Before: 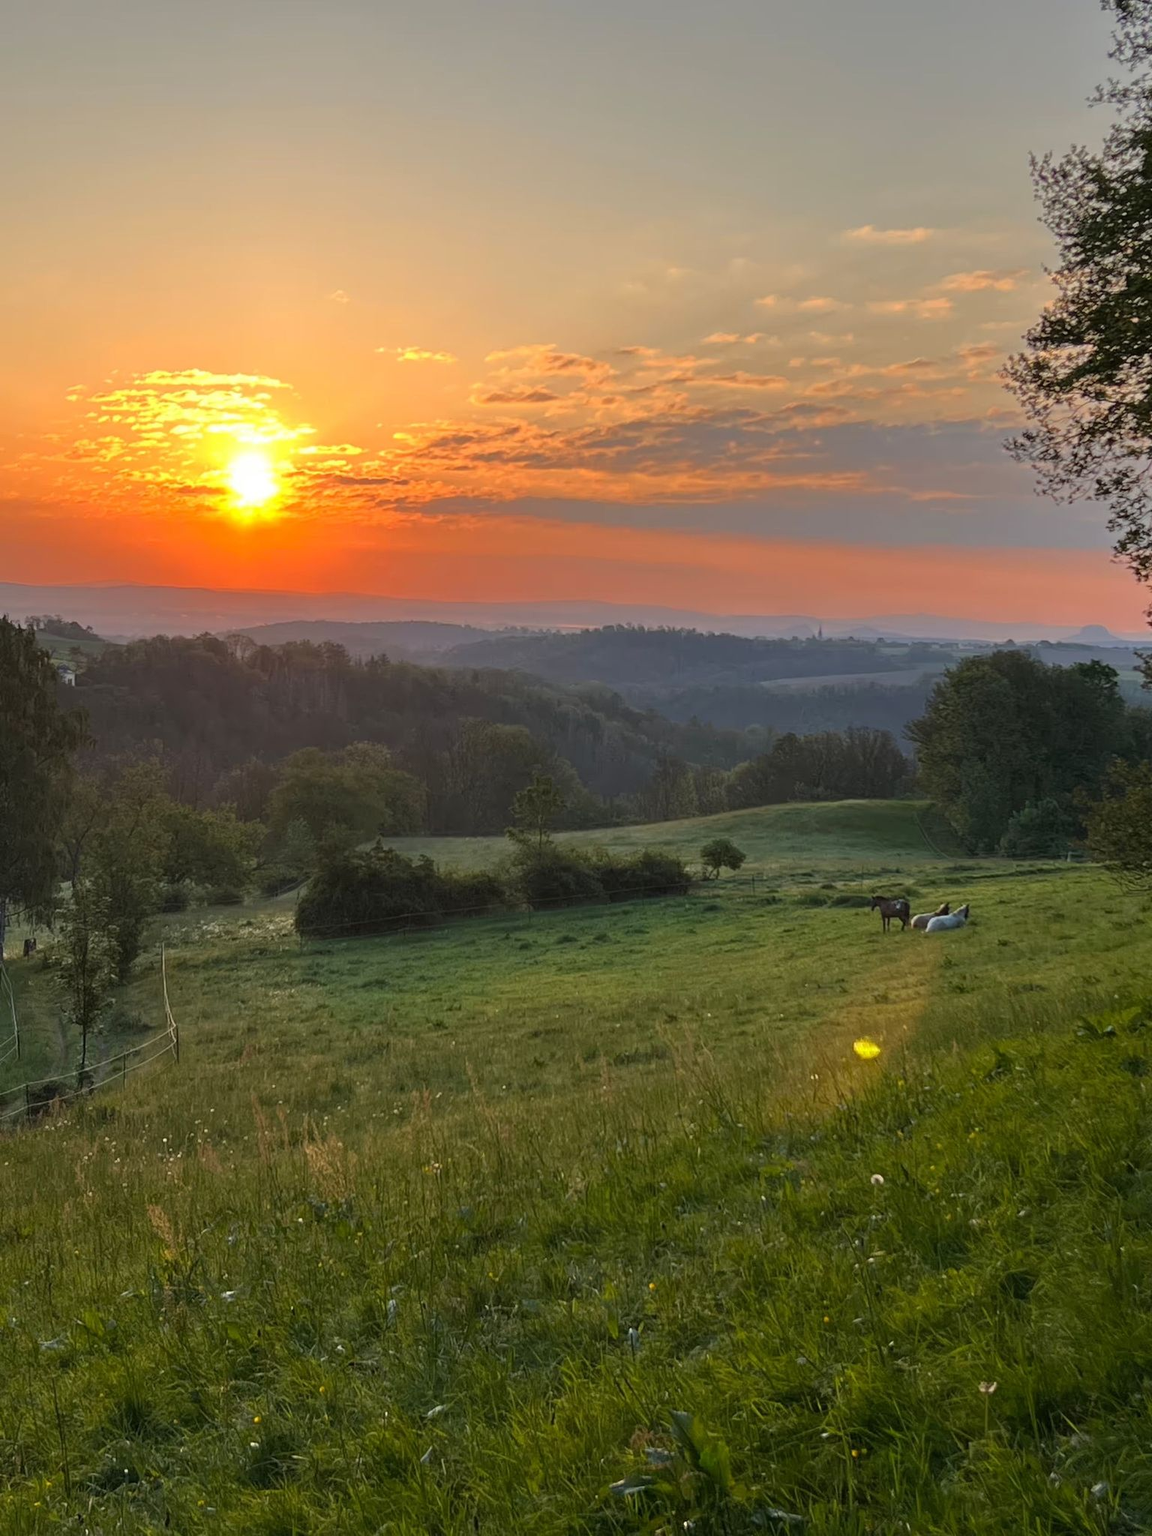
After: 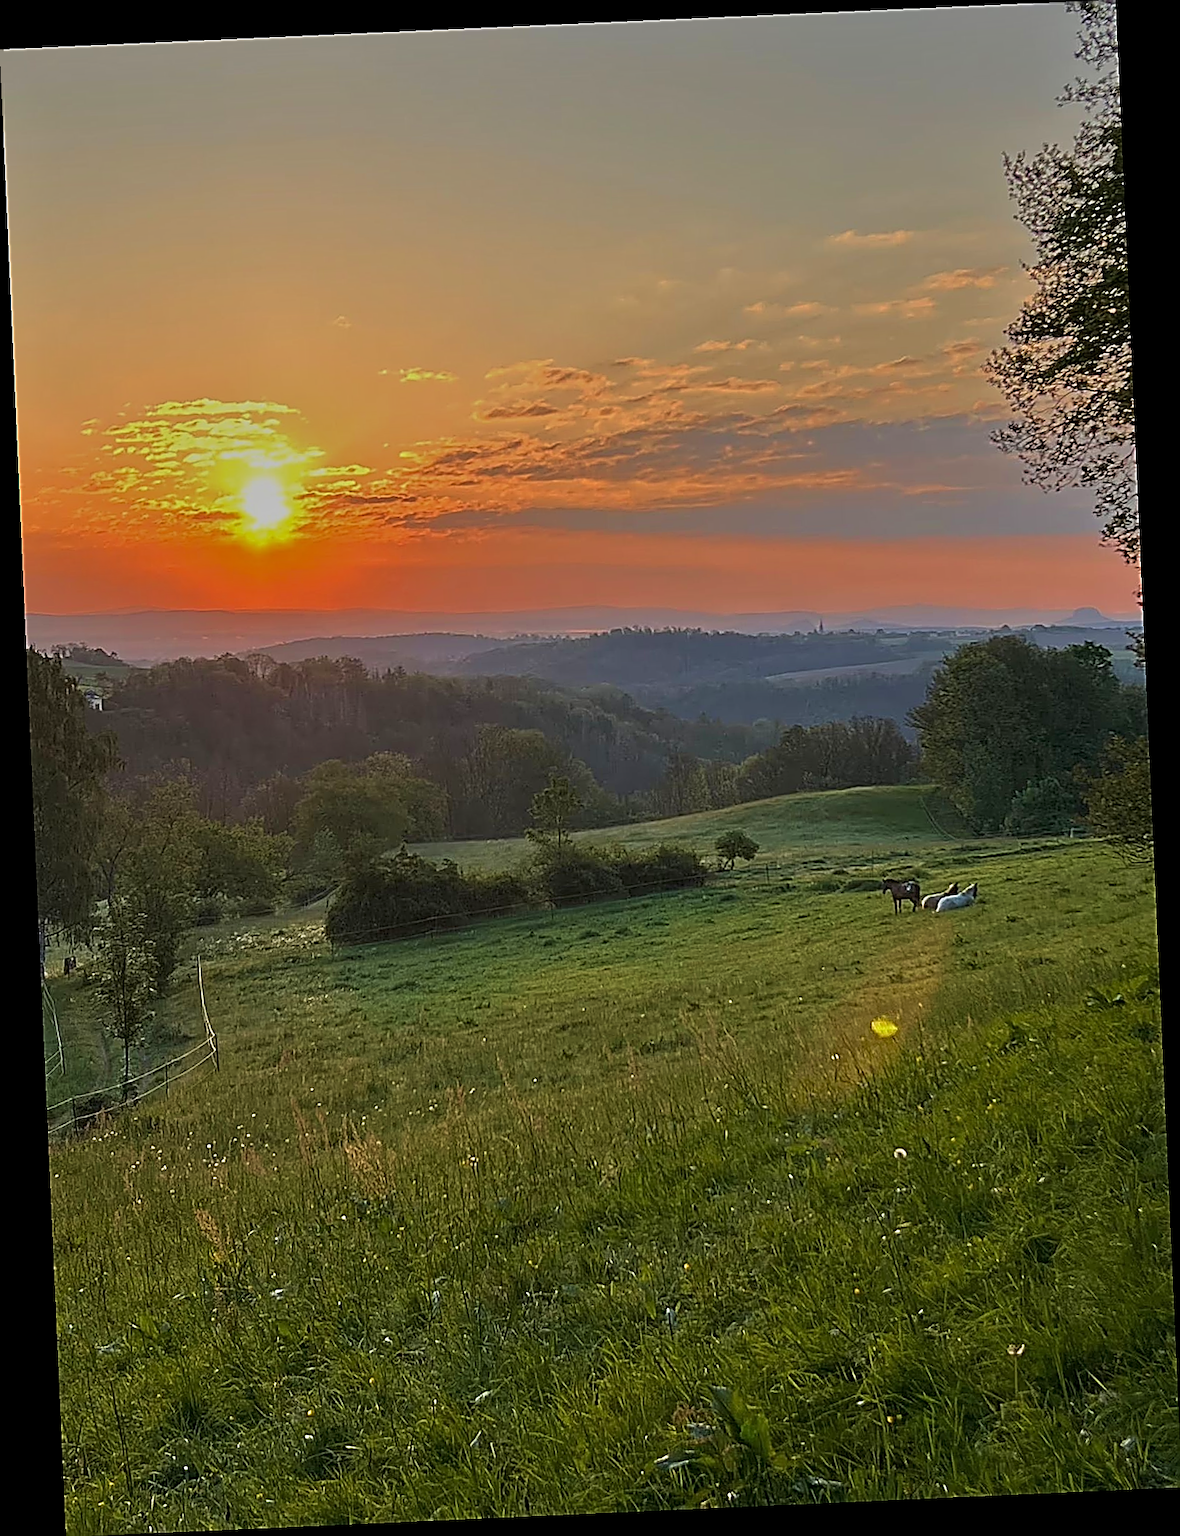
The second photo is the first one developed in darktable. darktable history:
tone equalizer: -8 EV -0.002 EV, -7 EV 0.005 EV, -6 EV -0.008 EV, -5 EV 0.007 EV, -4 EV -0.042 EV, -3 EV -0.233 EV, -2 EV -0.662 EV, -1 EV -0.983 EV, +0 EV -0.969 EV, smoothing diameter 2%, edges refinement/feathering 20, mask exposure compensation -1.57 EV, filter diffusion 5
velvia: on, module defaults
rotate and perspective: rotation -2.56°, automatic cropping off
sharpen: amount 2
